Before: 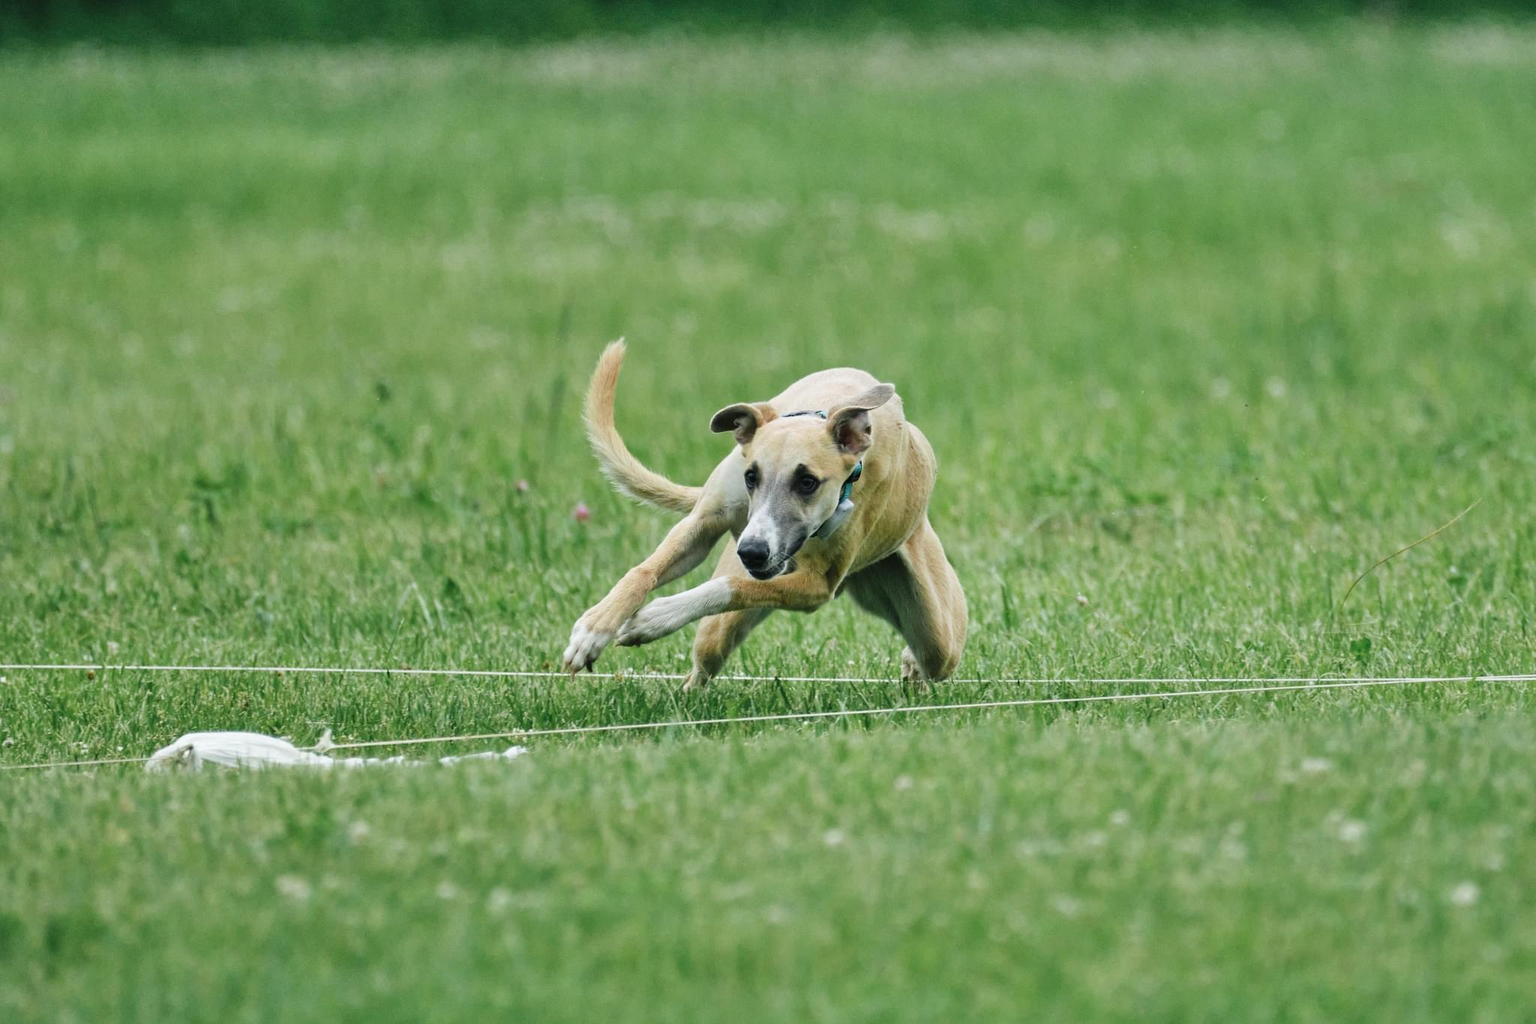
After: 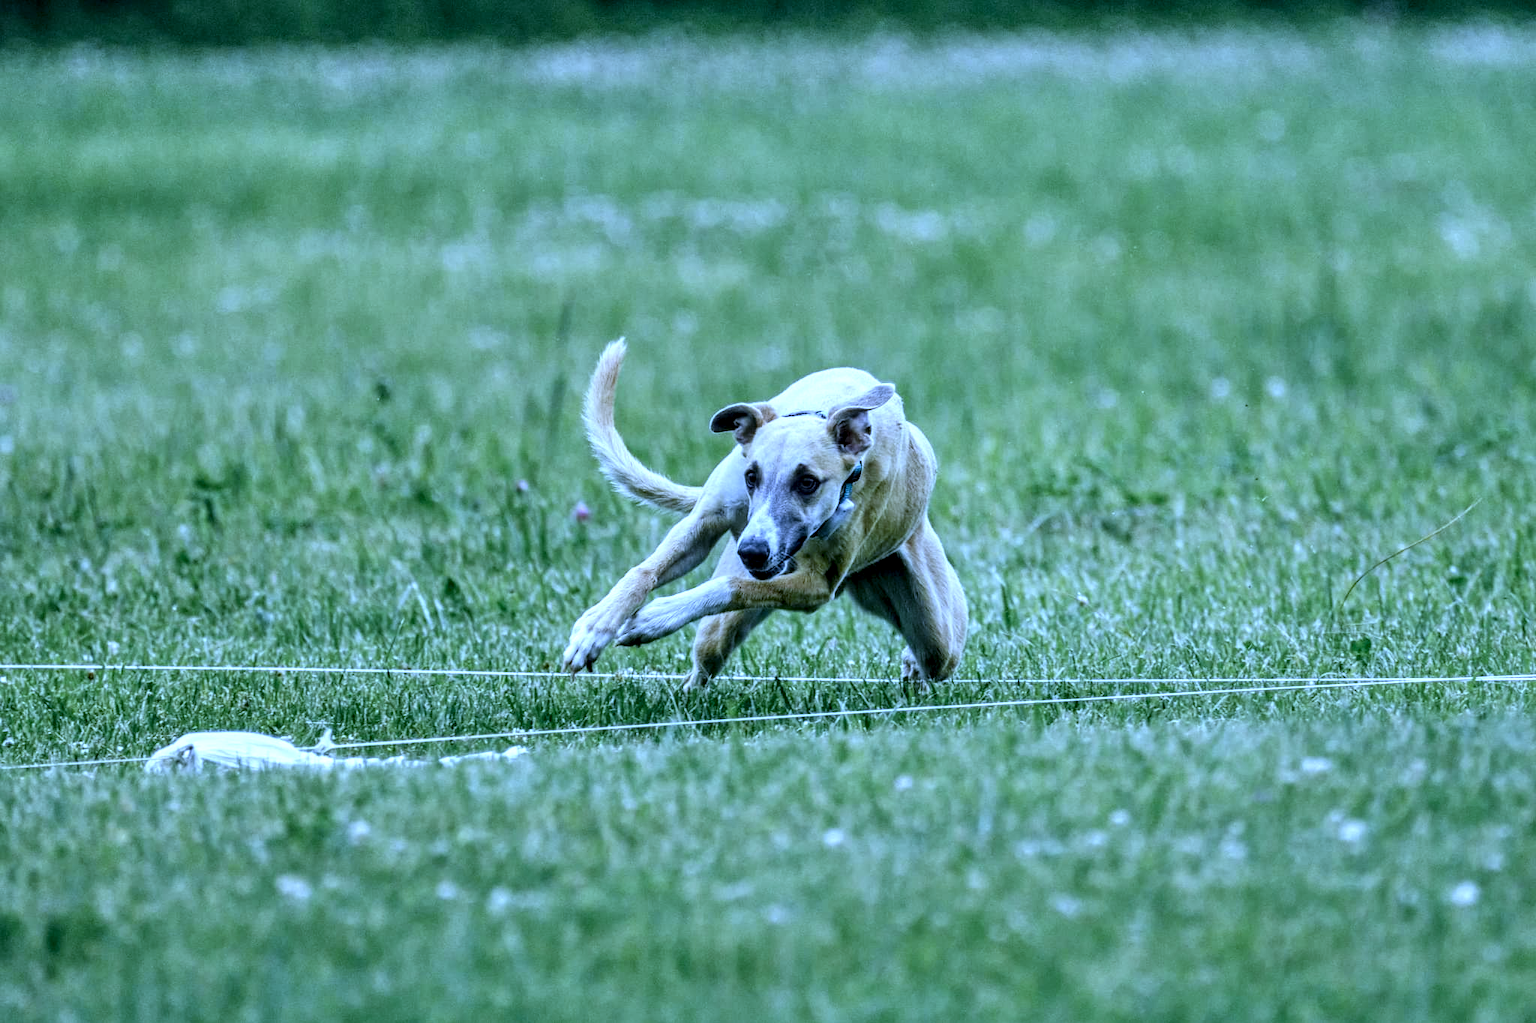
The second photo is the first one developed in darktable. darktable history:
local contrast: highlights 12%, shadows 38%, detail 183%, midtone range 0.471
white balance: red 0.766, blue 1.537
